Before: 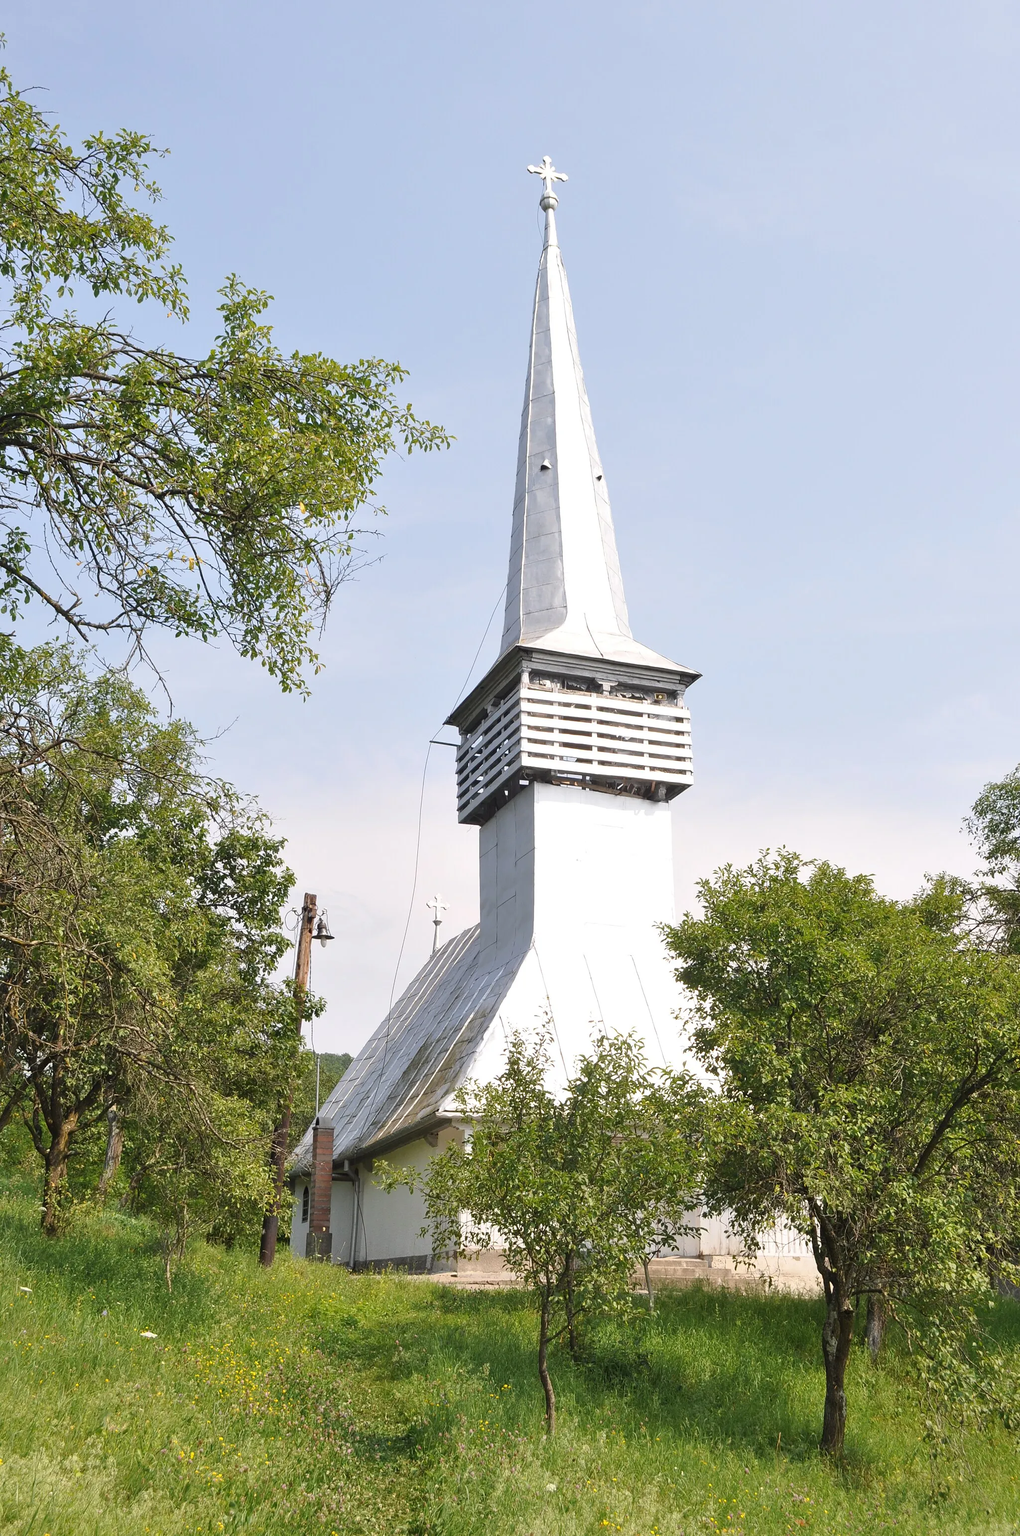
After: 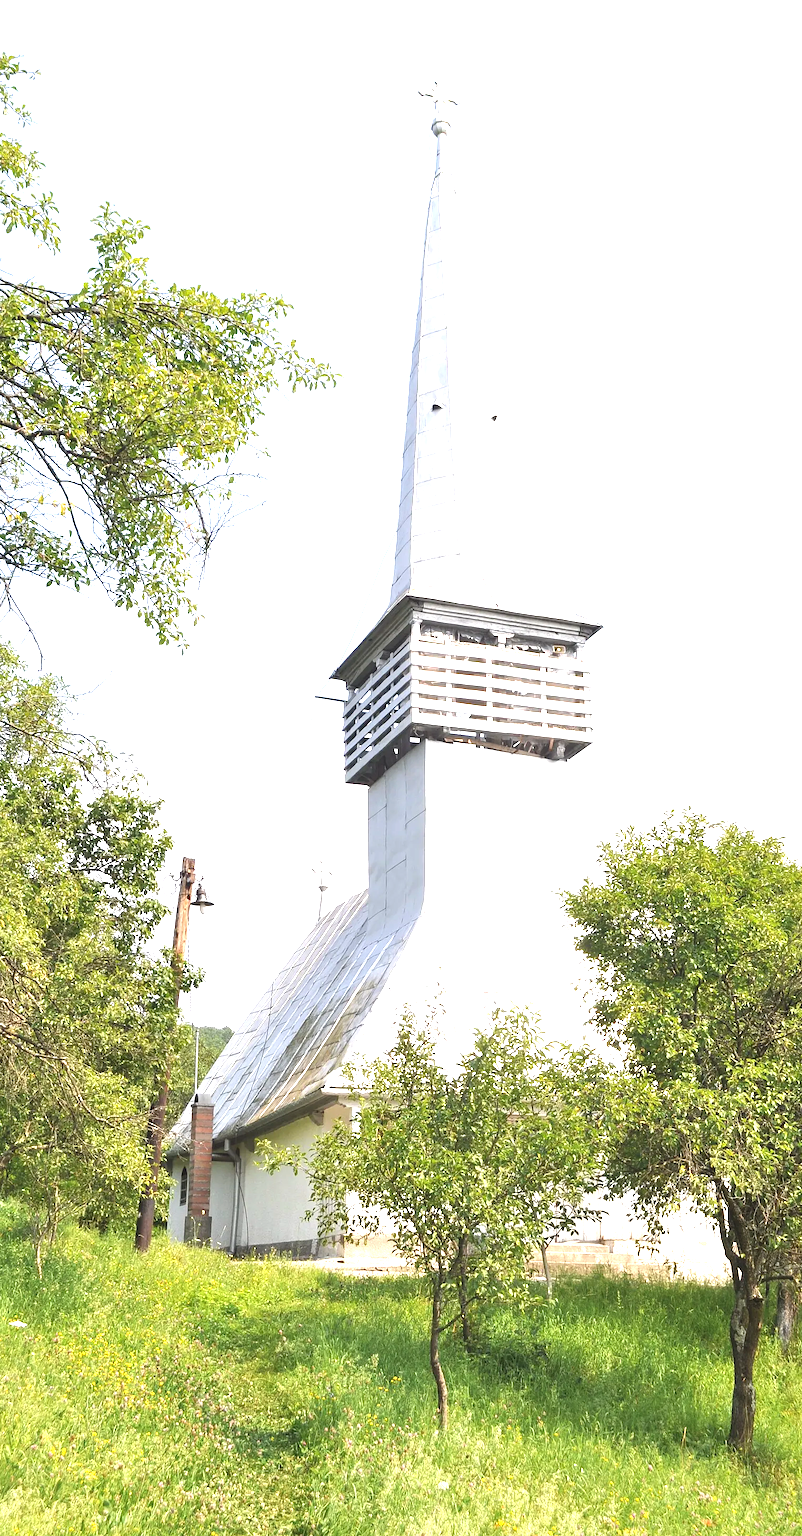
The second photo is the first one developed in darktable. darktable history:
crop and rotate: left 12.982%, top 5.389%, right 12.591%
exposure: black level correction -0.001, exposure 1.337 EV, compensate highlight preservation false
